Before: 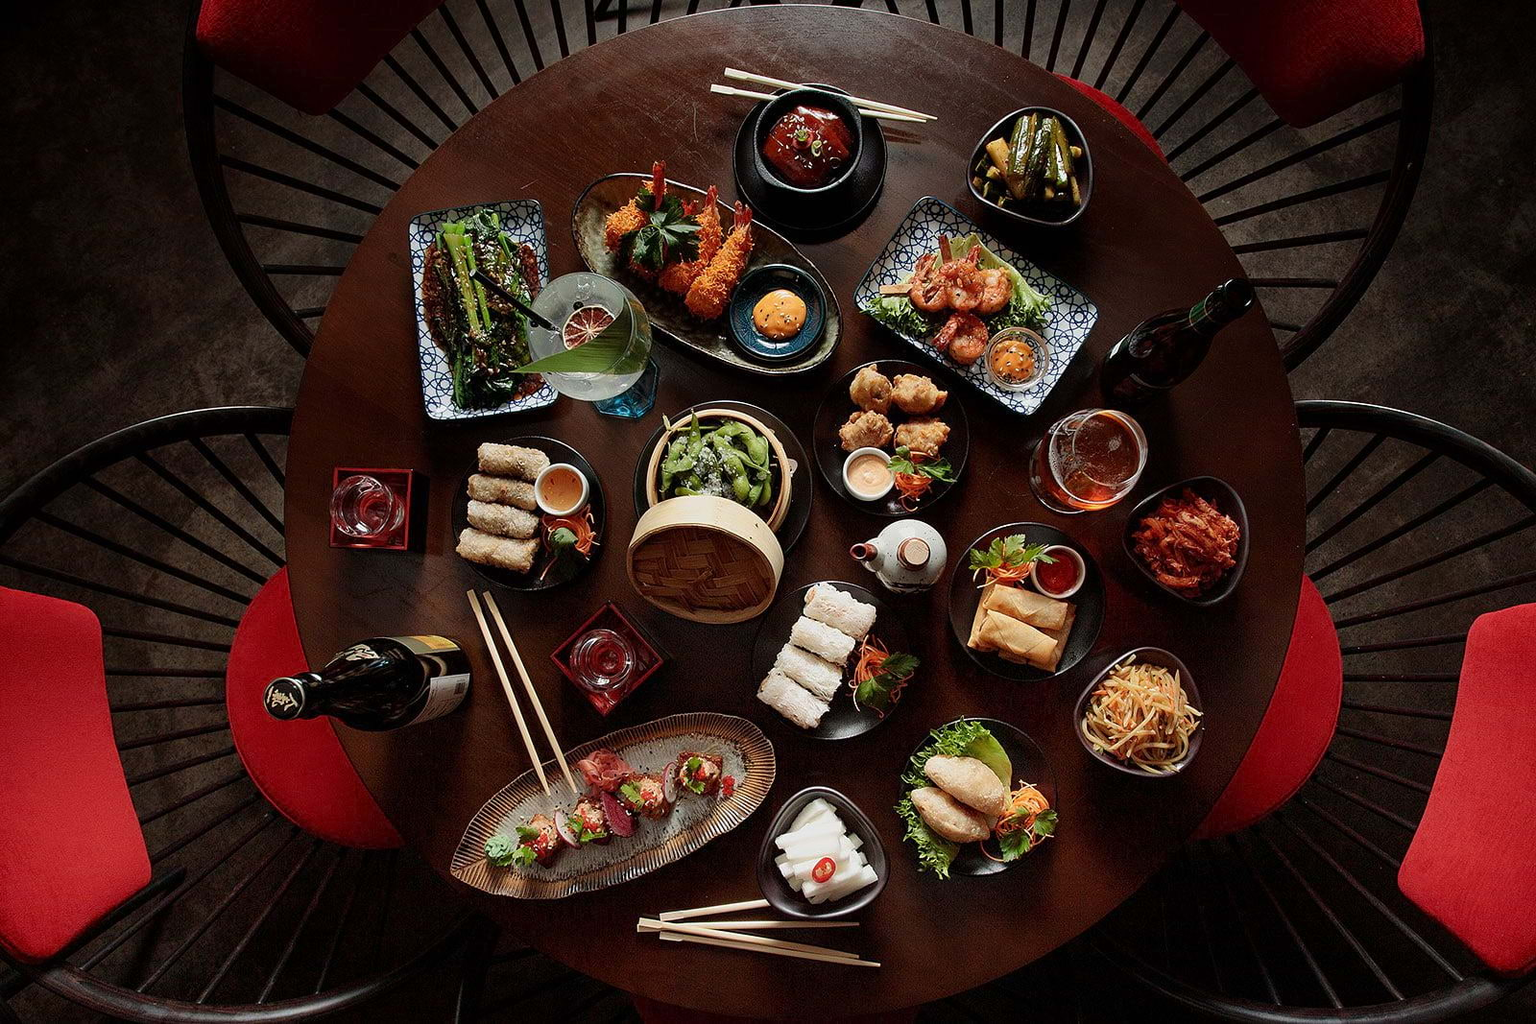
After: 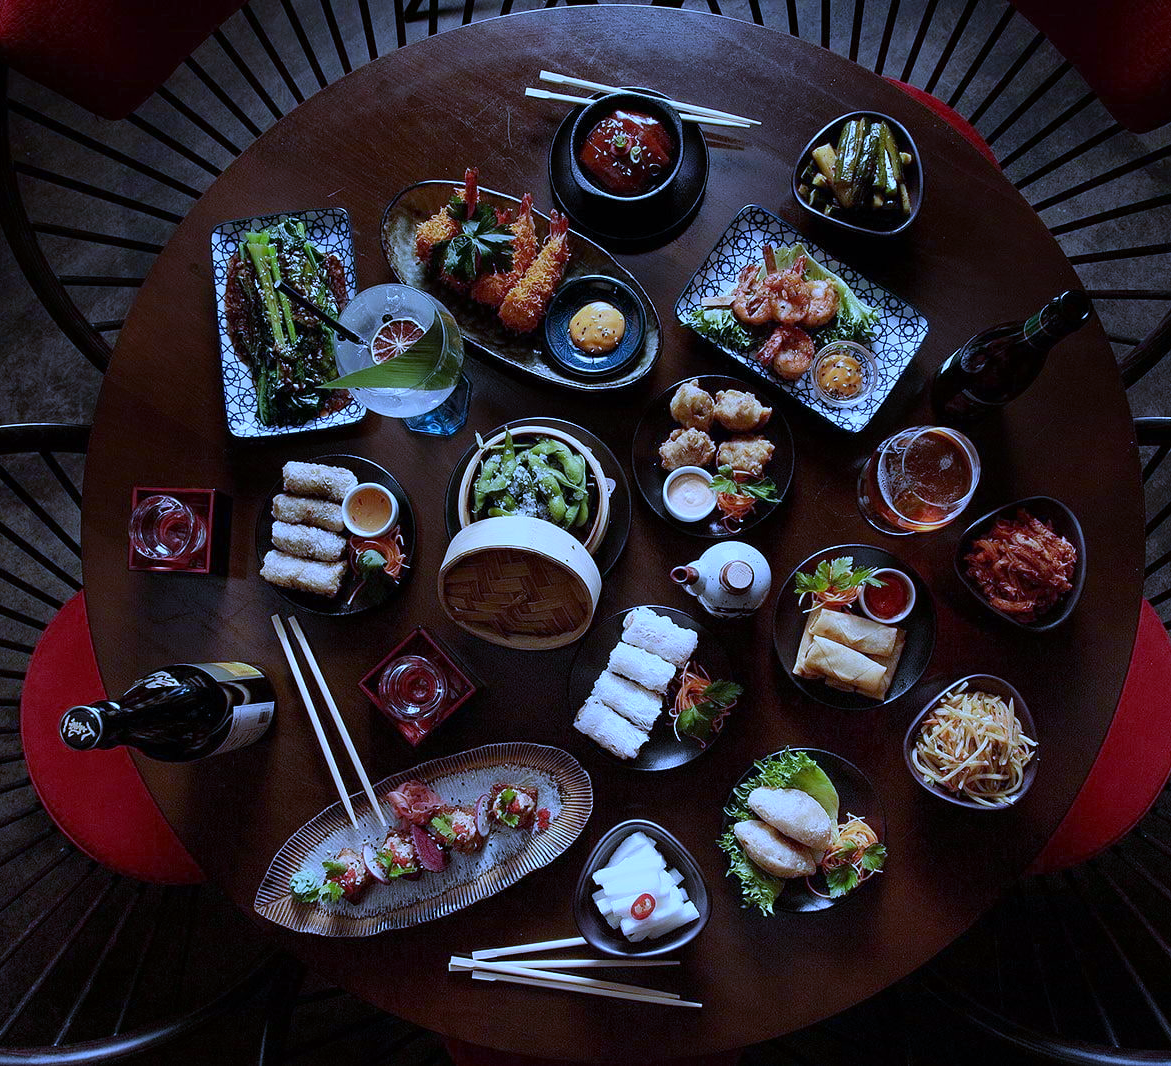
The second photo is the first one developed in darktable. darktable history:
crop: left 13.443%, right 13.31%
white balance: red 0.766, blue 1.537
